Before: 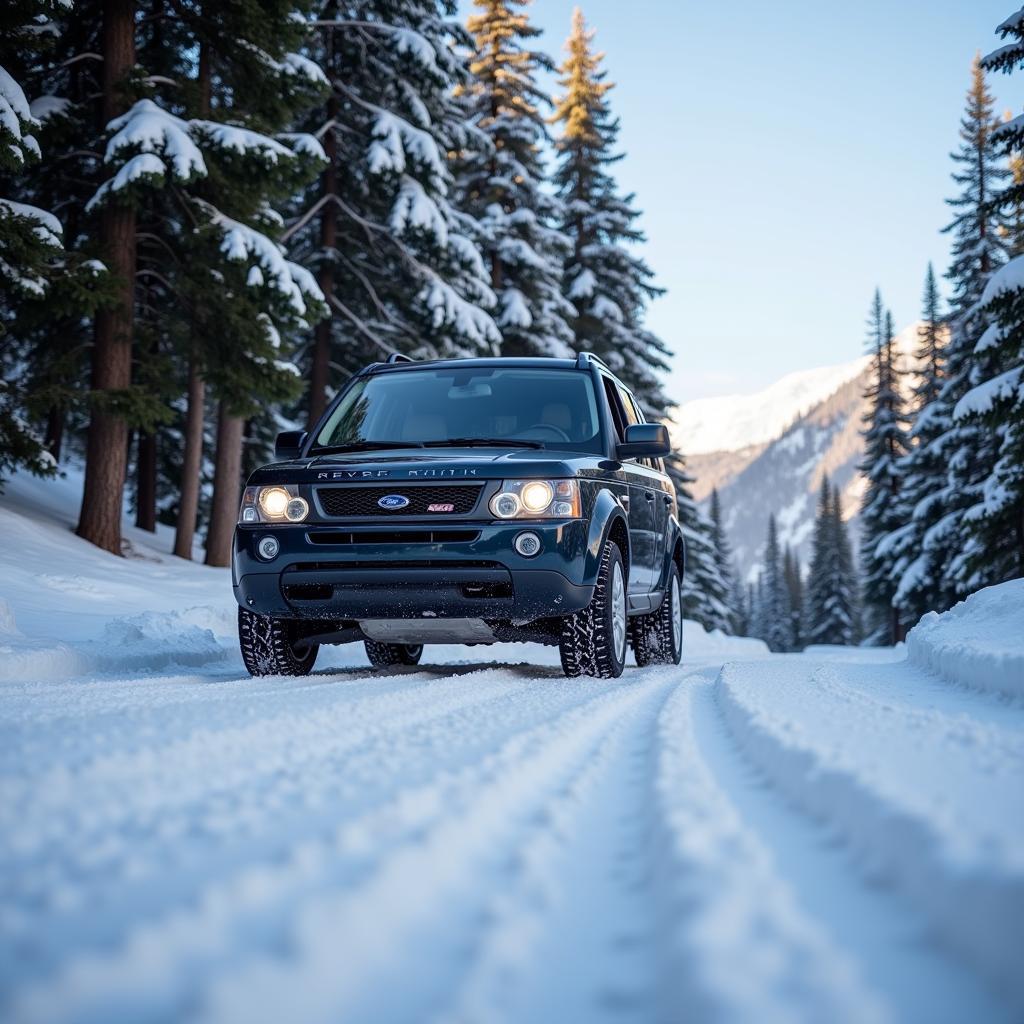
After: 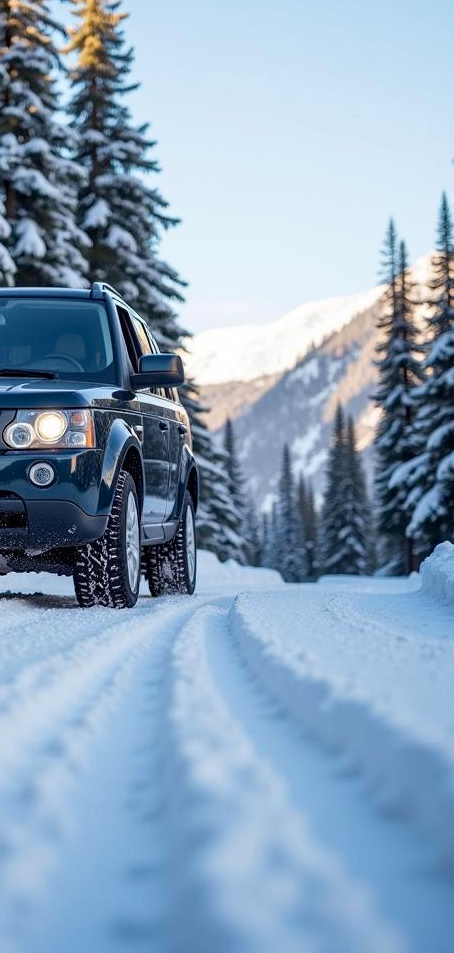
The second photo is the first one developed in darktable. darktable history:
haze removal: adaptive false
crop: left 47.519%, top 6.845%, right 8.051%
